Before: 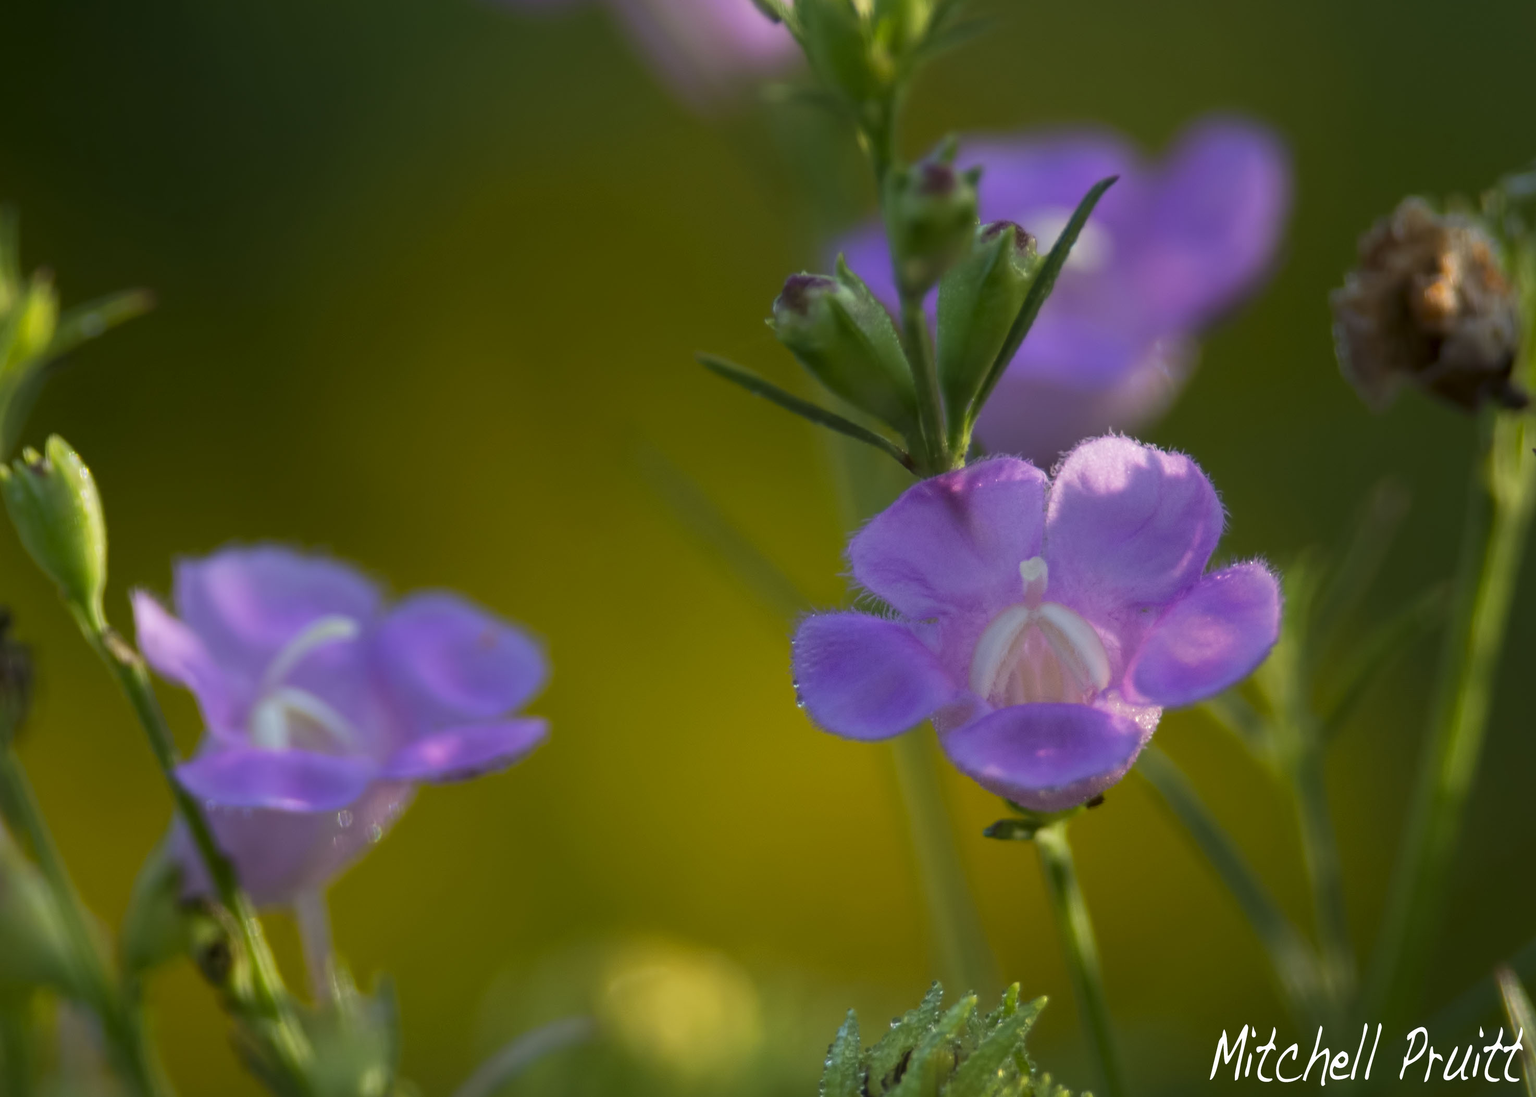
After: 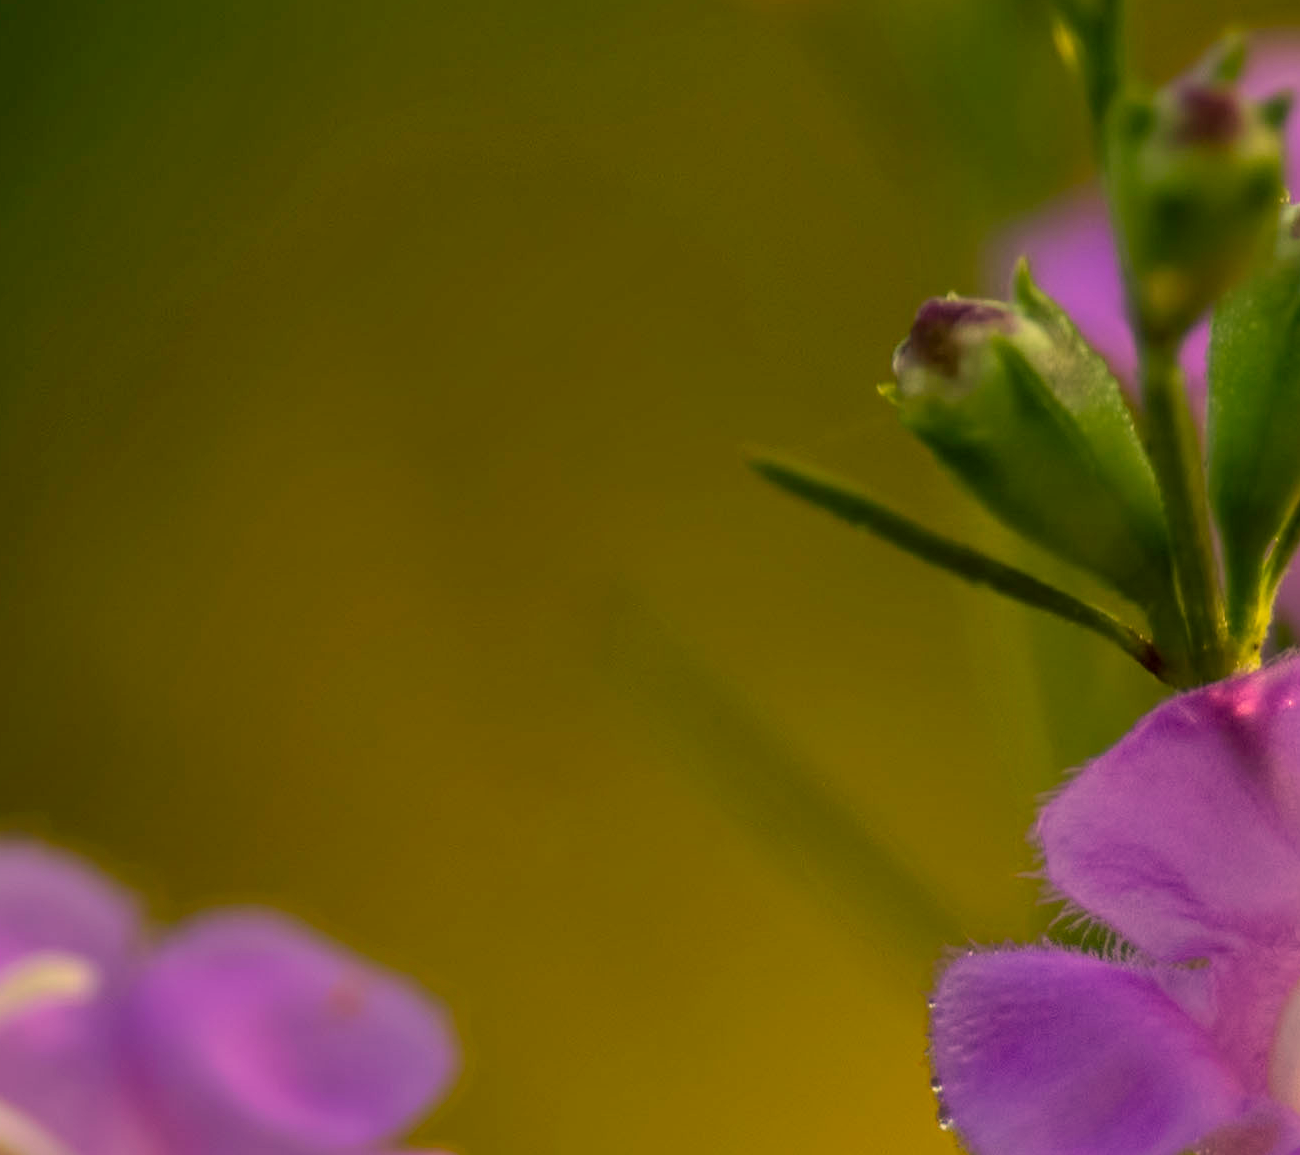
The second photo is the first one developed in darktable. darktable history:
local contrast: detail 130%
crop: left 20.062%, top 10.843%, right 35.813%, bottom 34.291%
color correction: highlights a* 18.05, highlights b* 35.7, shadows a* 1.69, shadows b* 6.52, saturation 1.05
shadows and highlights: low approximation 0.01, soften with gaussian
